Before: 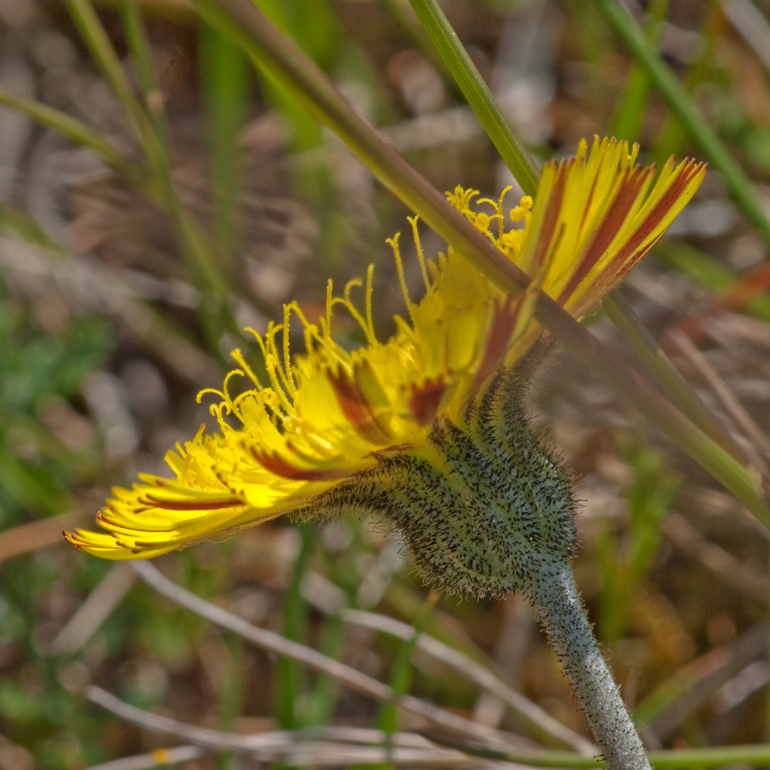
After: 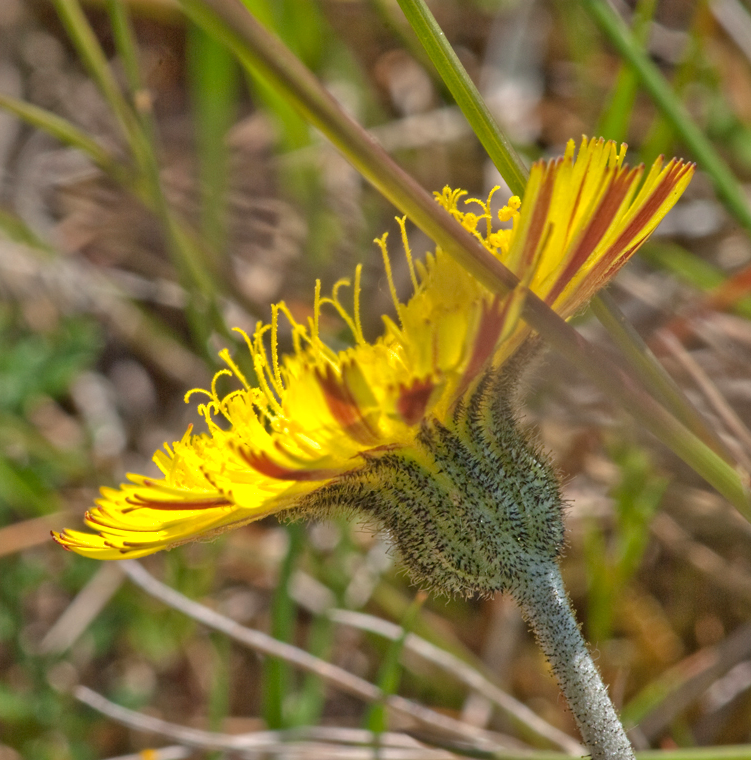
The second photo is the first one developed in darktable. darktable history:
exposure: exposure 0.564 EV, compensate highlight preservation false
crop and rotate: left 1.774%, right 0.633%, bottom 1.28%
